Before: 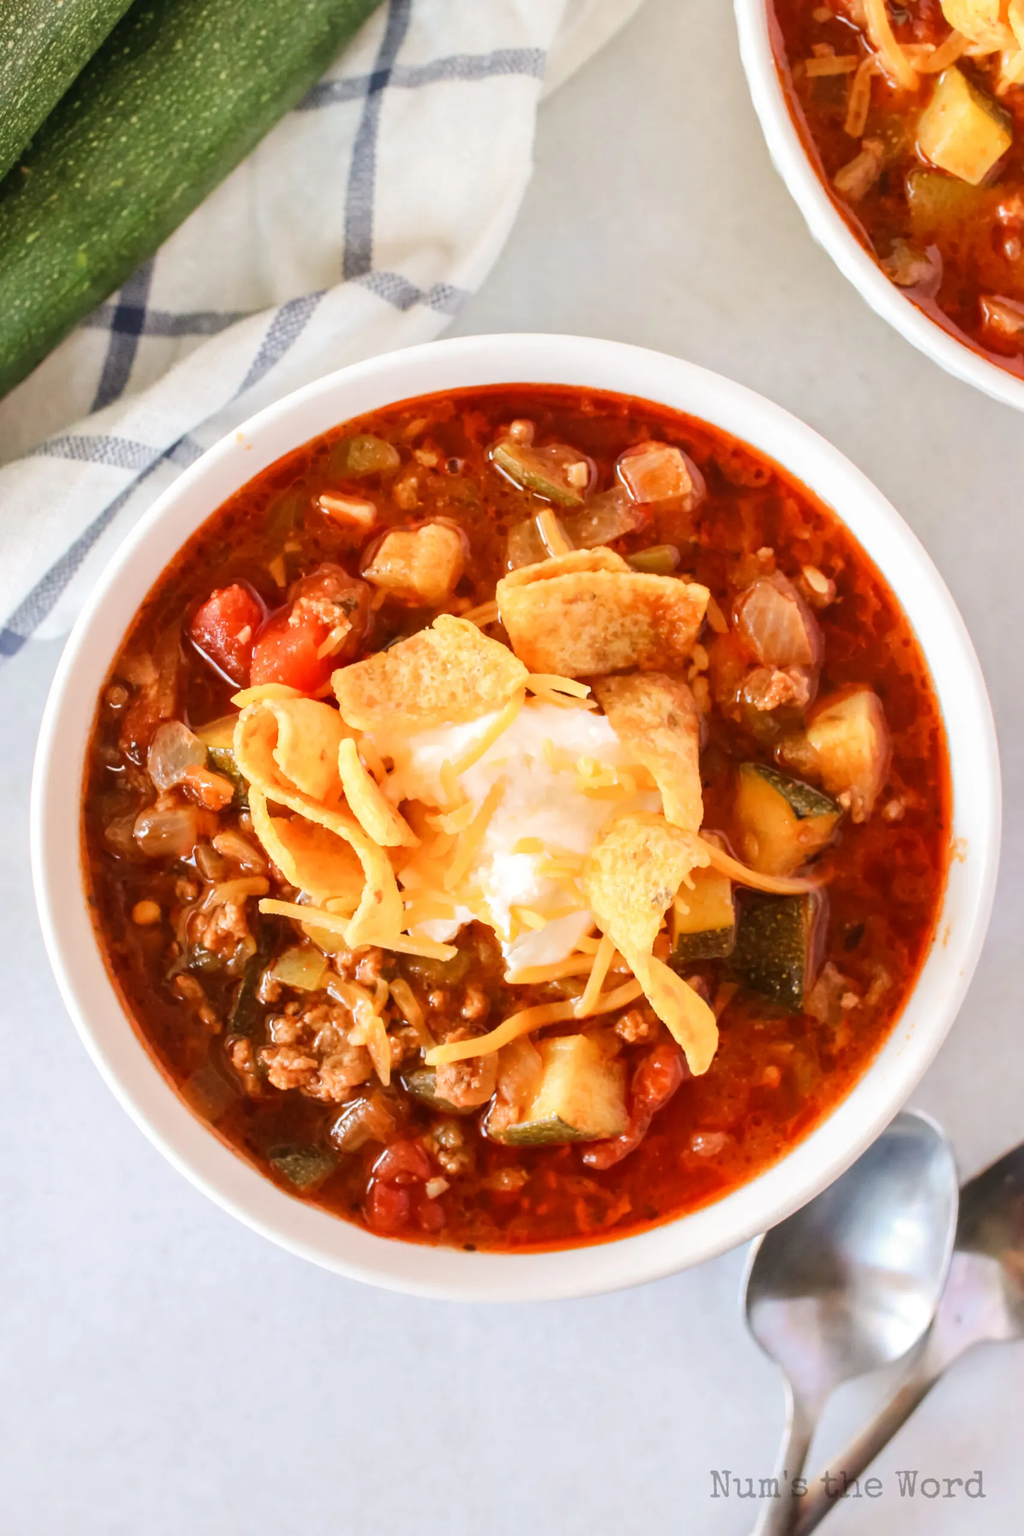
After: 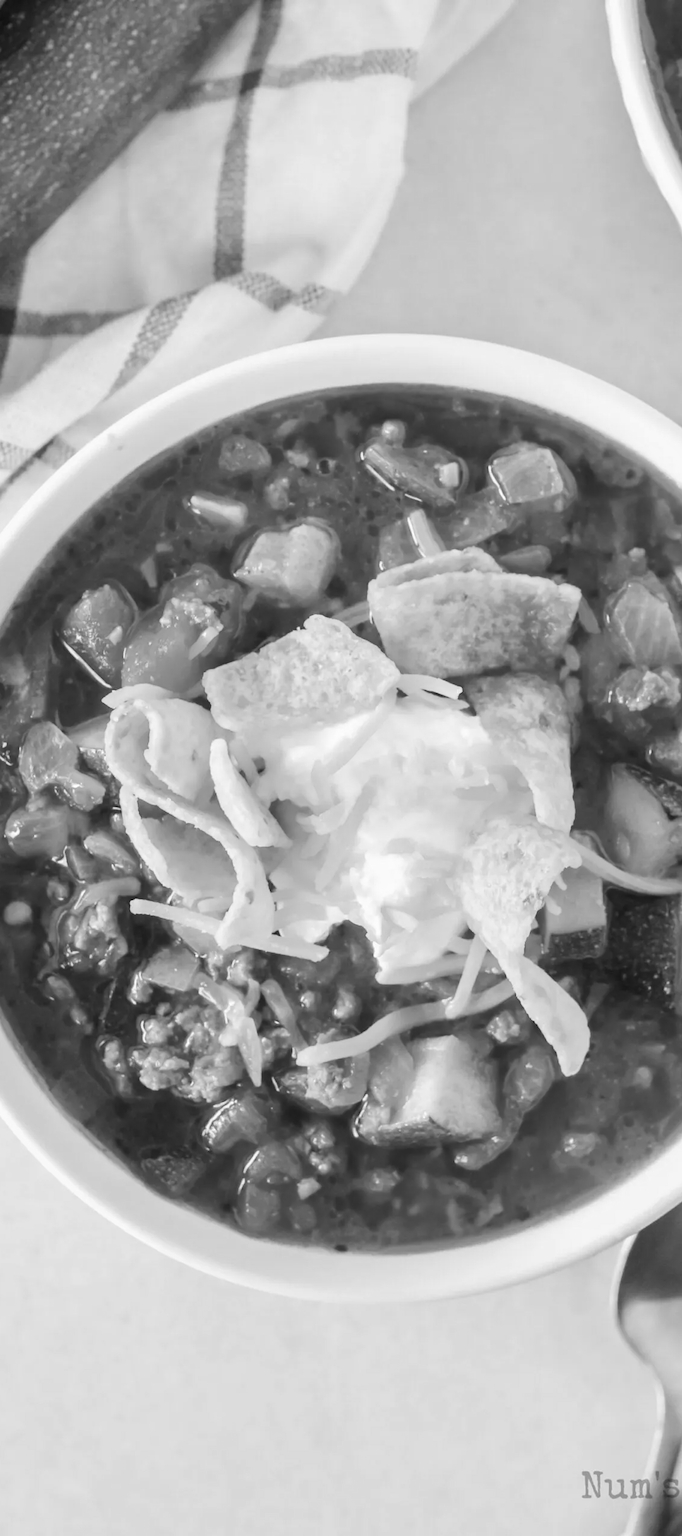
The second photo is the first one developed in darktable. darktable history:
crop and rotate: left 12.648%, right 20.685%
color zones: curves: ch0 [(0, 0.613) (0.01, 0.613) (0.245, 0.448) (0.498, 0.529) (0.642, 0.665) (0.879, 0.777) (0.99, 0.613)]; ch1 [(0, 0) (0.143, 0) (0.286, 0) (0.429, 0) (0.571, 0) (0.714, 0) (0.857, 0)], mix -93.41%
monochrome: a 32, b 64, size 2.3
